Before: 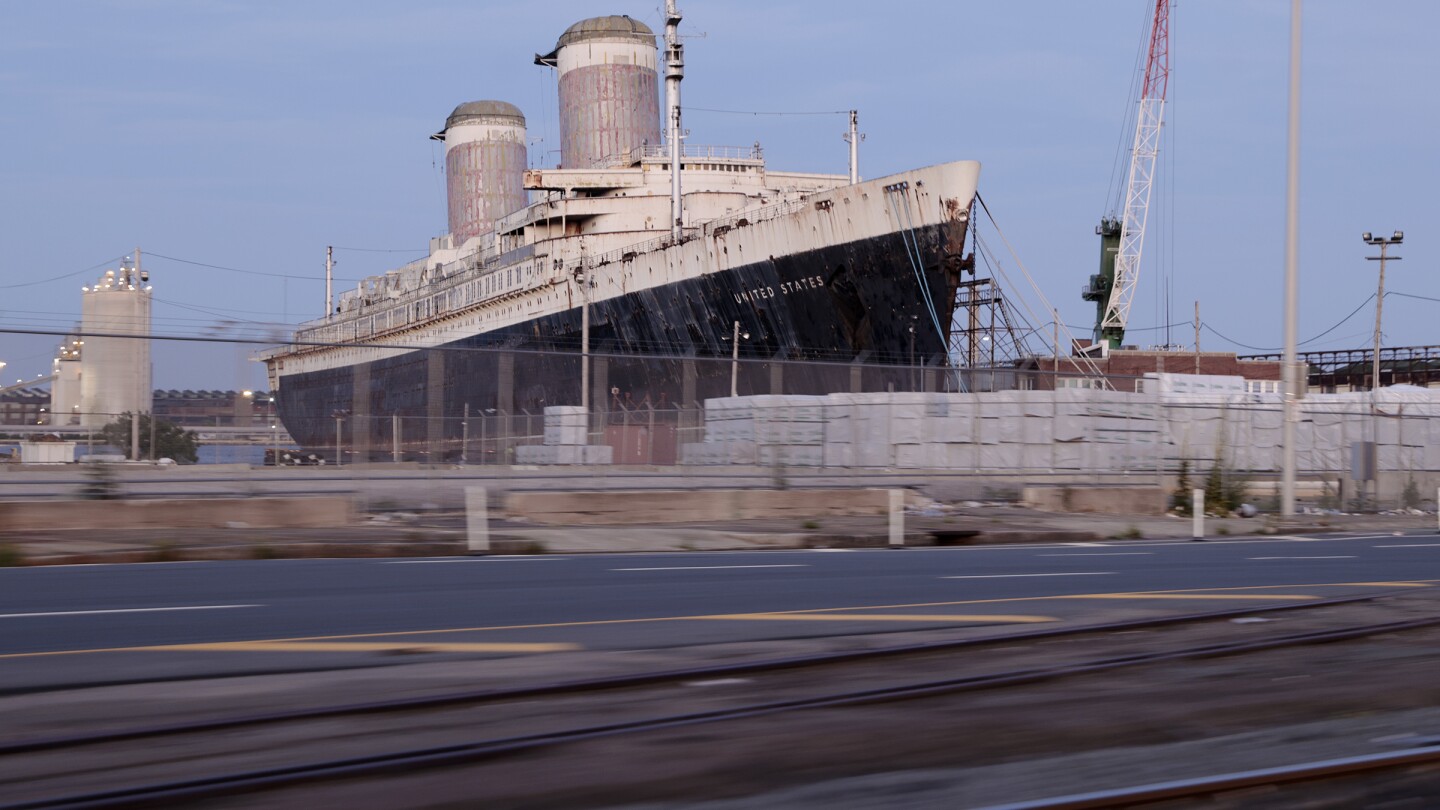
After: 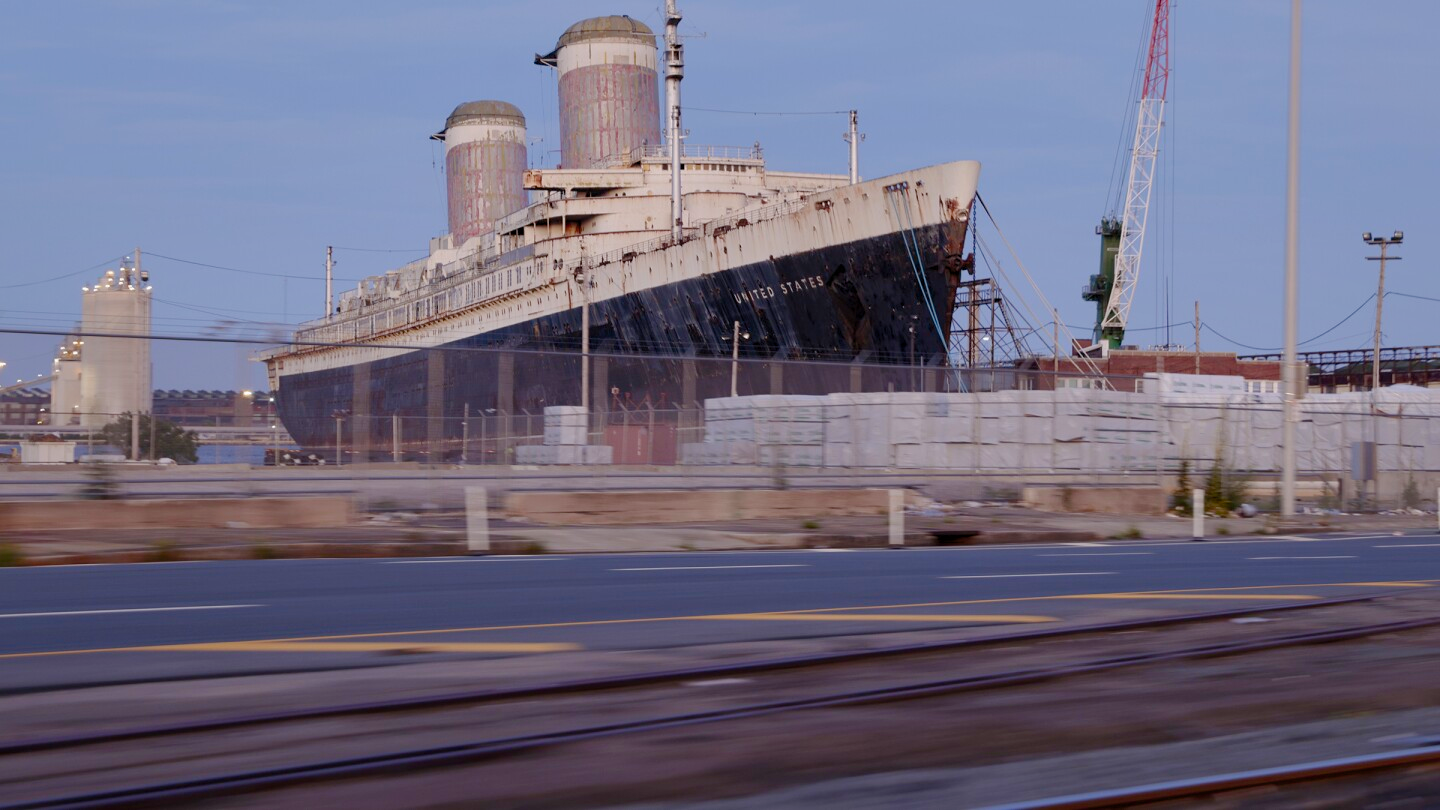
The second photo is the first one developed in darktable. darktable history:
shadows and highlights: shadows 40.04, highlights -59.77
color balance rgb: perceptual saturation grading › global saturation 20%, perceptual saturation grading › highlights -25.628%, perceptual saturation grading › shadows 50.104%, global vibrance 20%
